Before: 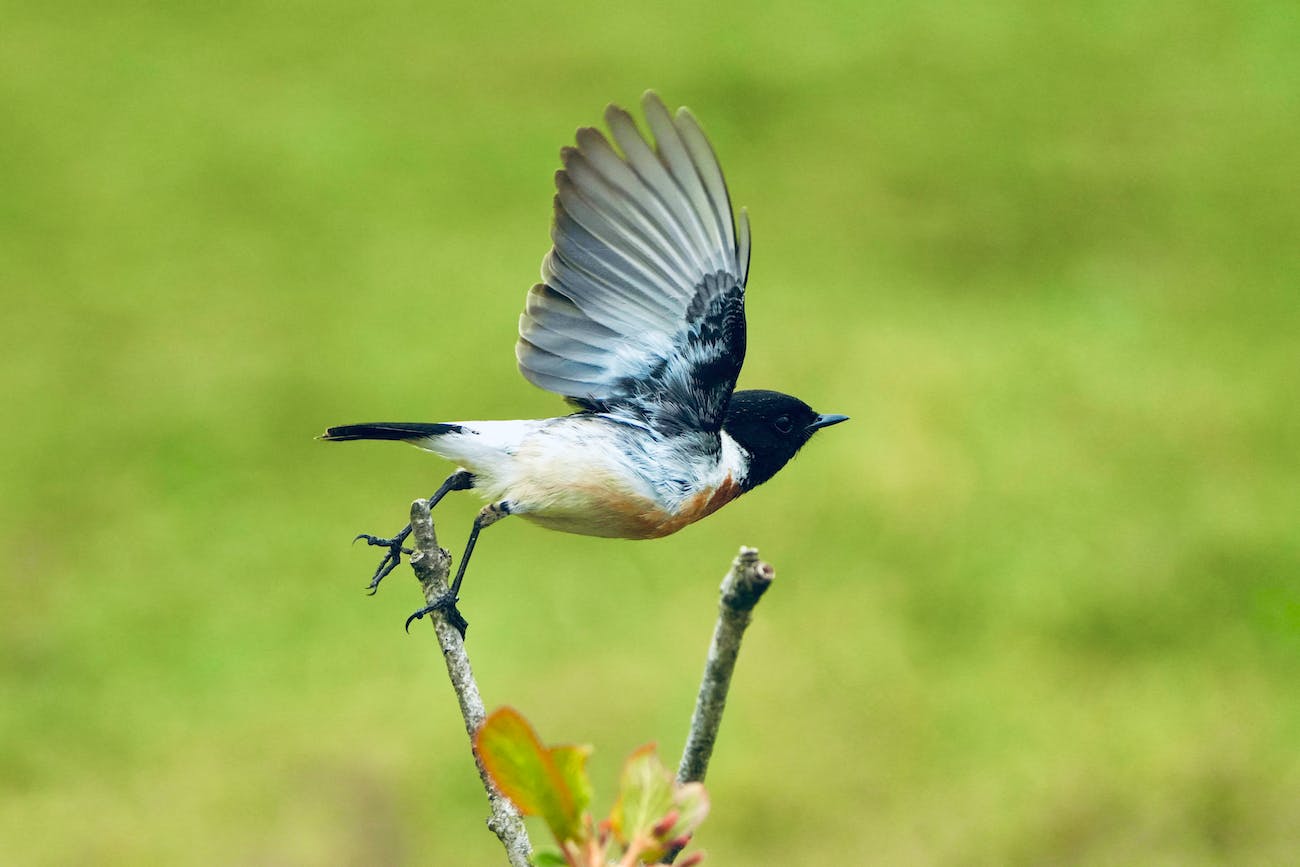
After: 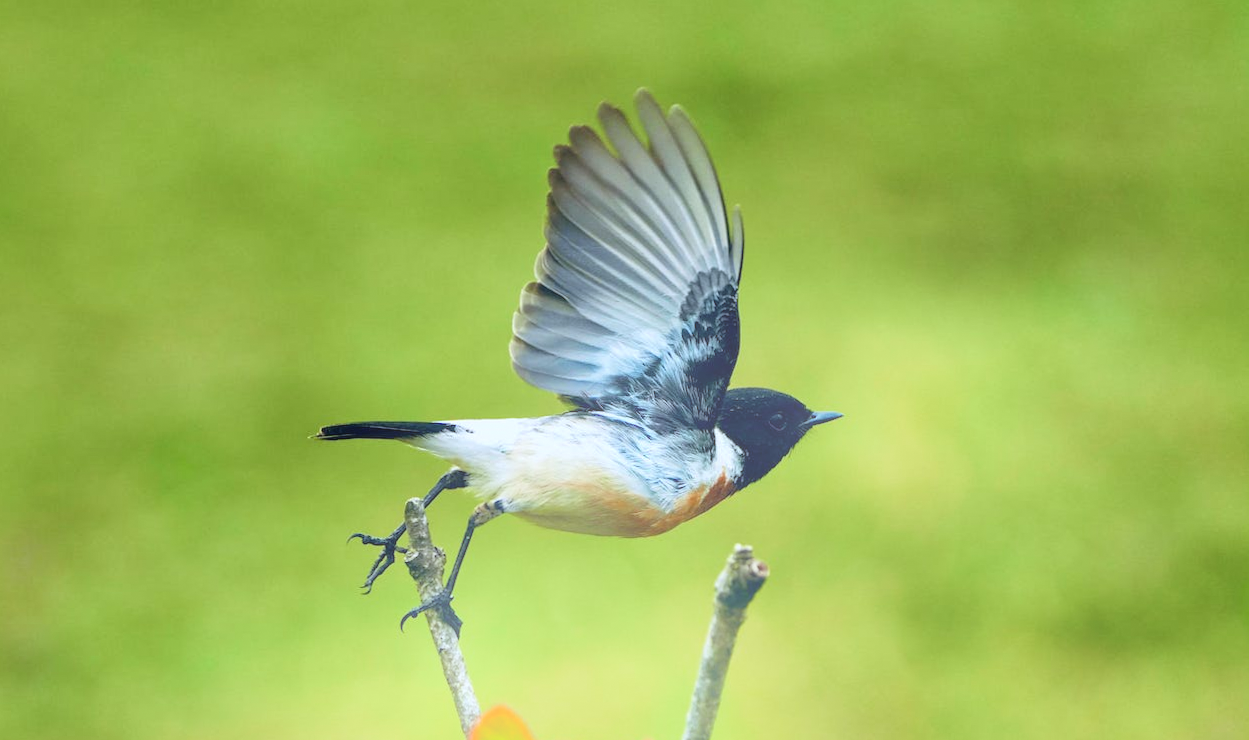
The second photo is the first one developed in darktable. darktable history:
bloom: on, module defaults
white balance: red 0.974, blue 1.044
grain: coarseness 0.81 ISO, strength 1.34%, mid-tones bias 0%
crop and rotate: angle 0.2°, left 0.275%, right 3.127%, bottom 14.18%
